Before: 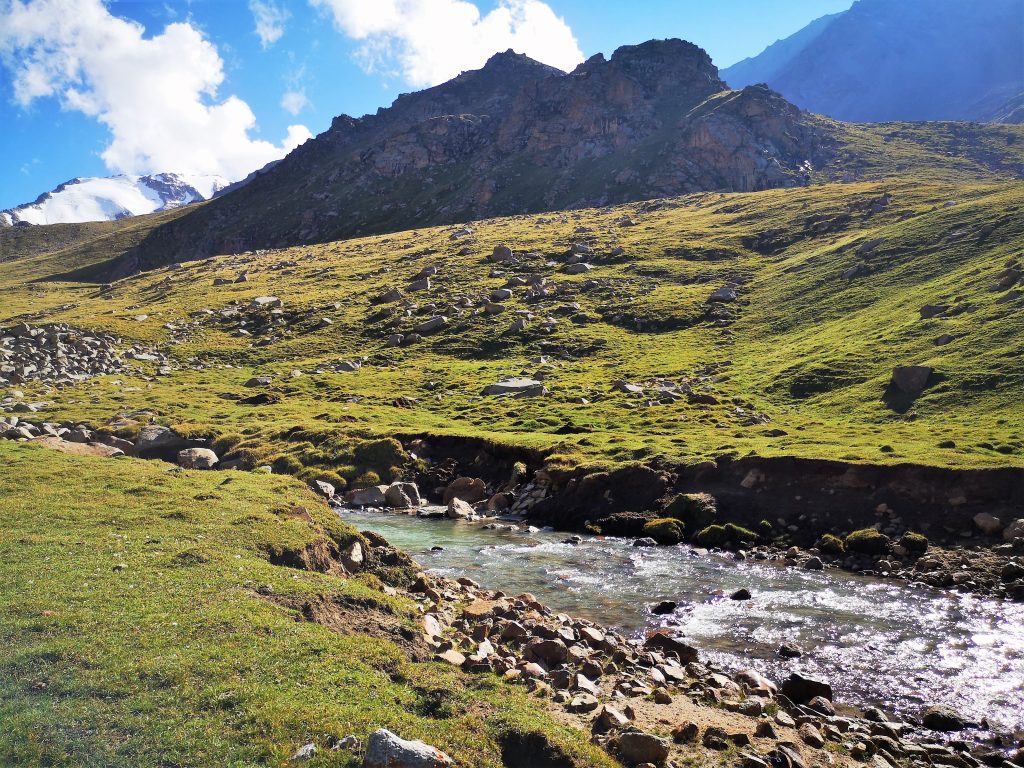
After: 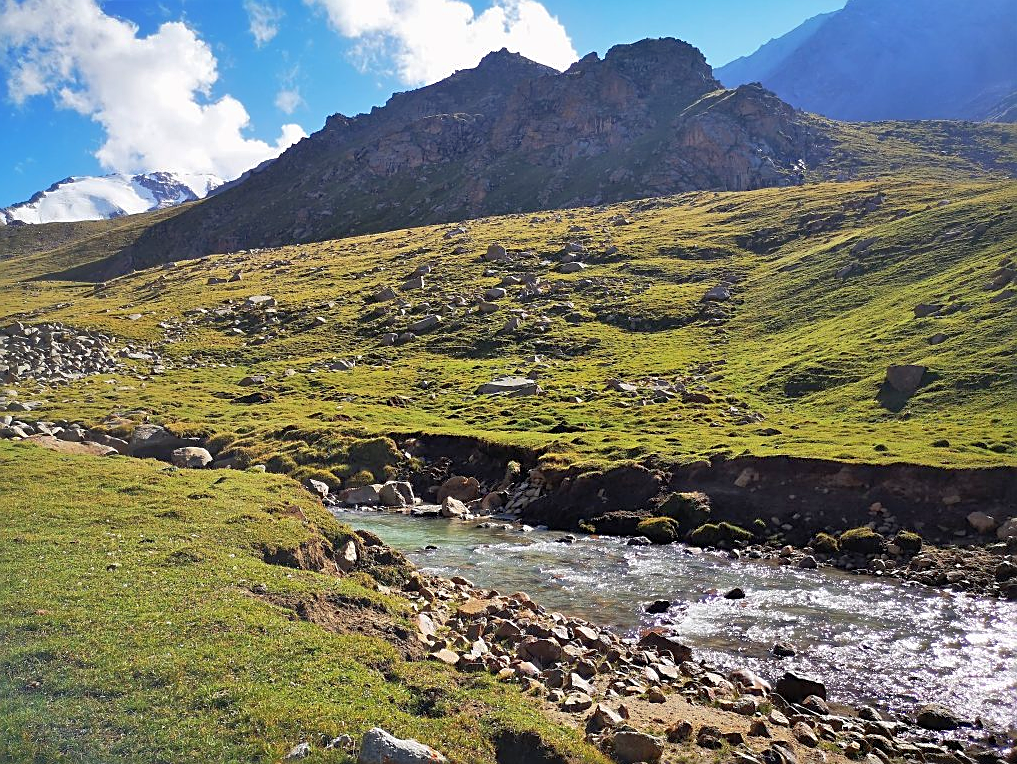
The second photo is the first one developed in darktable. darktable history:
shadows and highlights: on, module defaults
crop and rotate: left 0.614%, top 0.179%, bottom 0.309%
sharpen: on, module defaults
